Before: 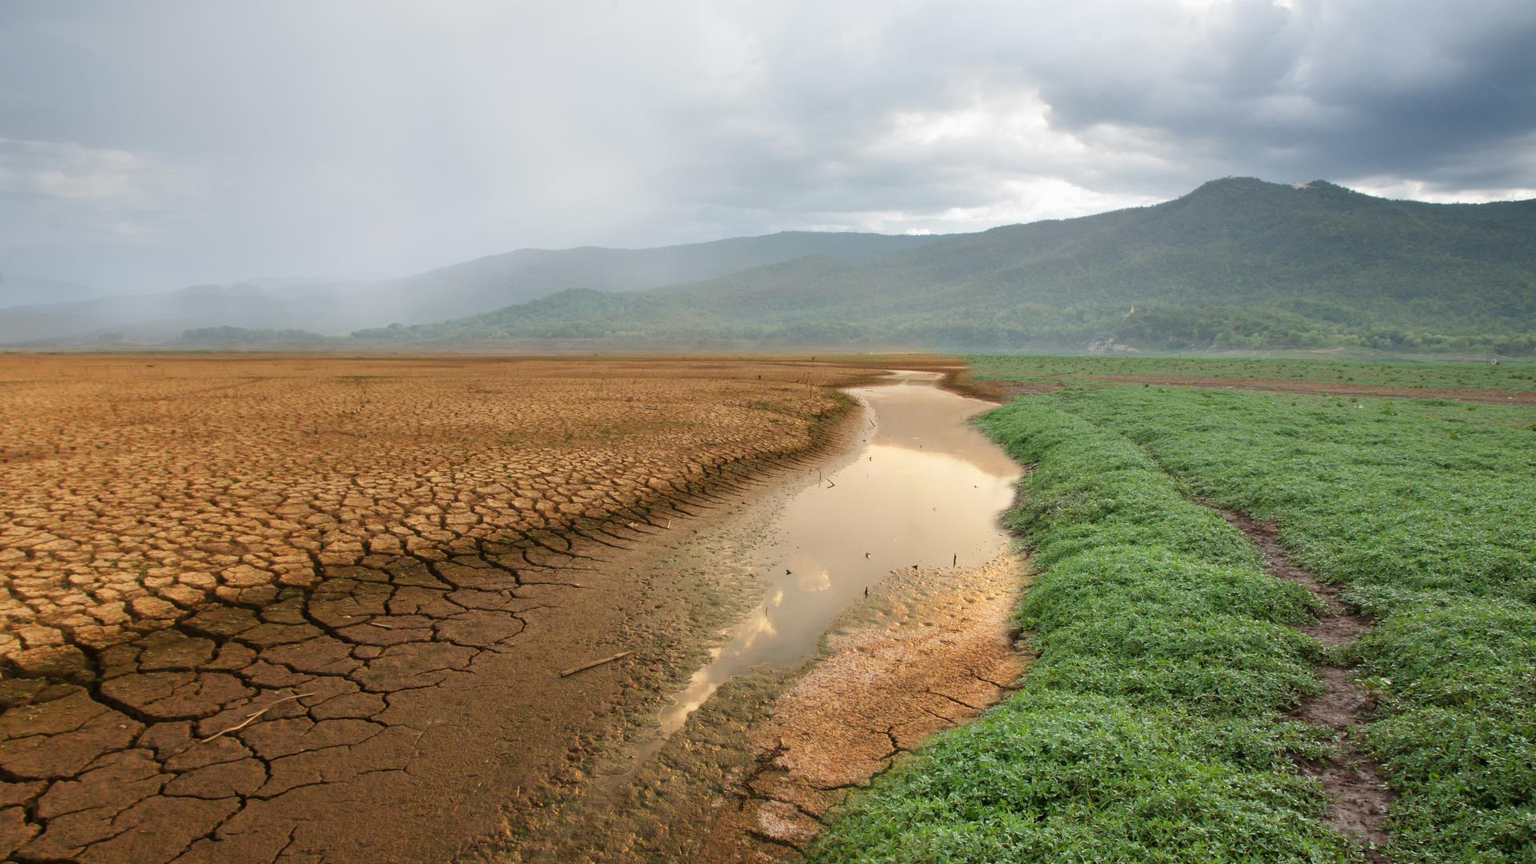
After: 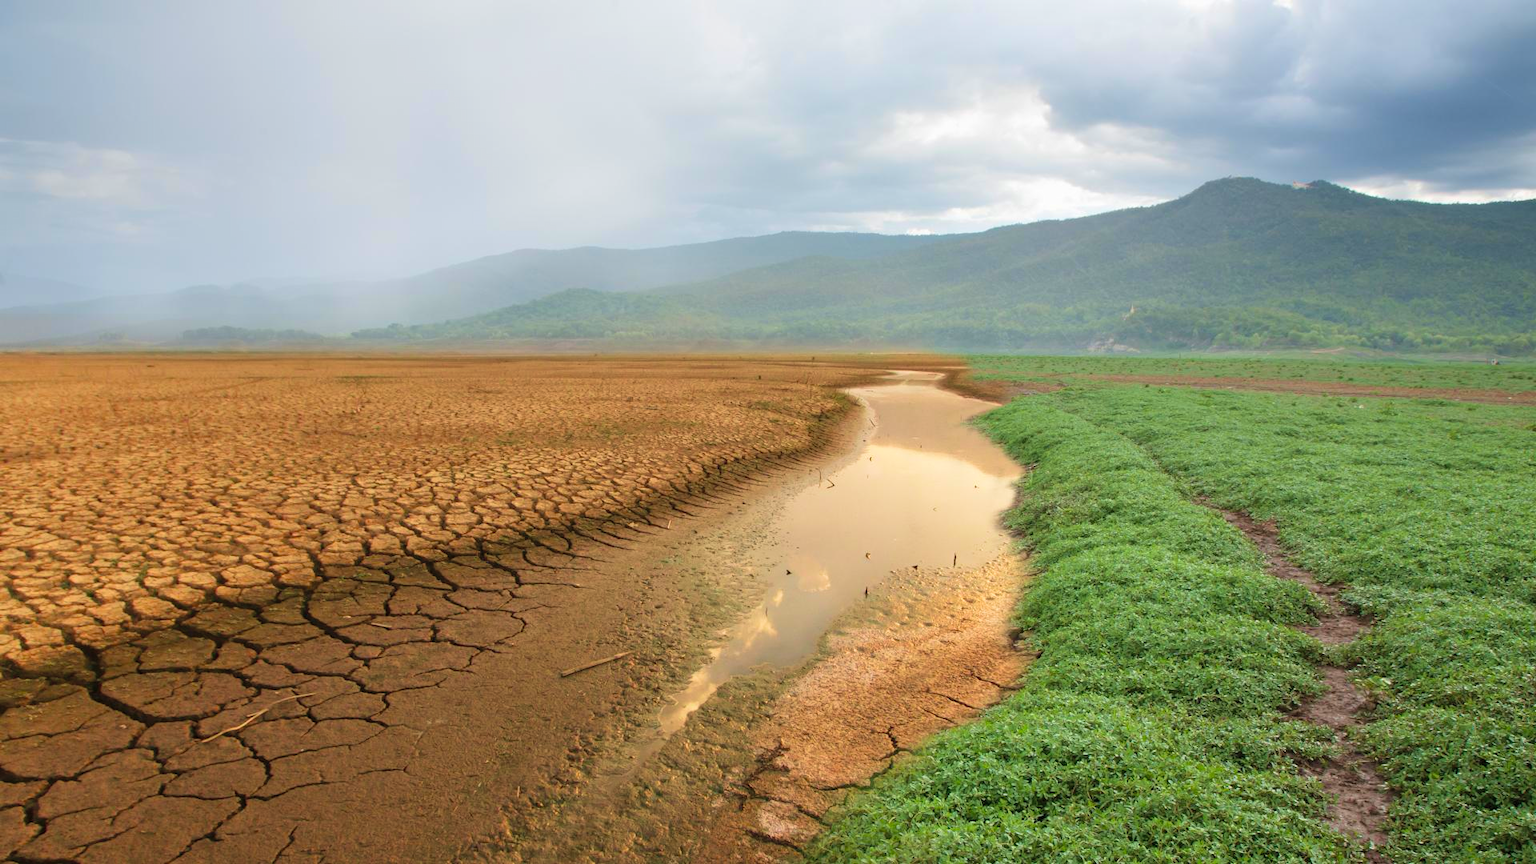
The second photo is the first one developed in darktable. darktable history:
contrast brightness saturation: brightness 0.09, saturation 0.19
velvia: on, module defaults
